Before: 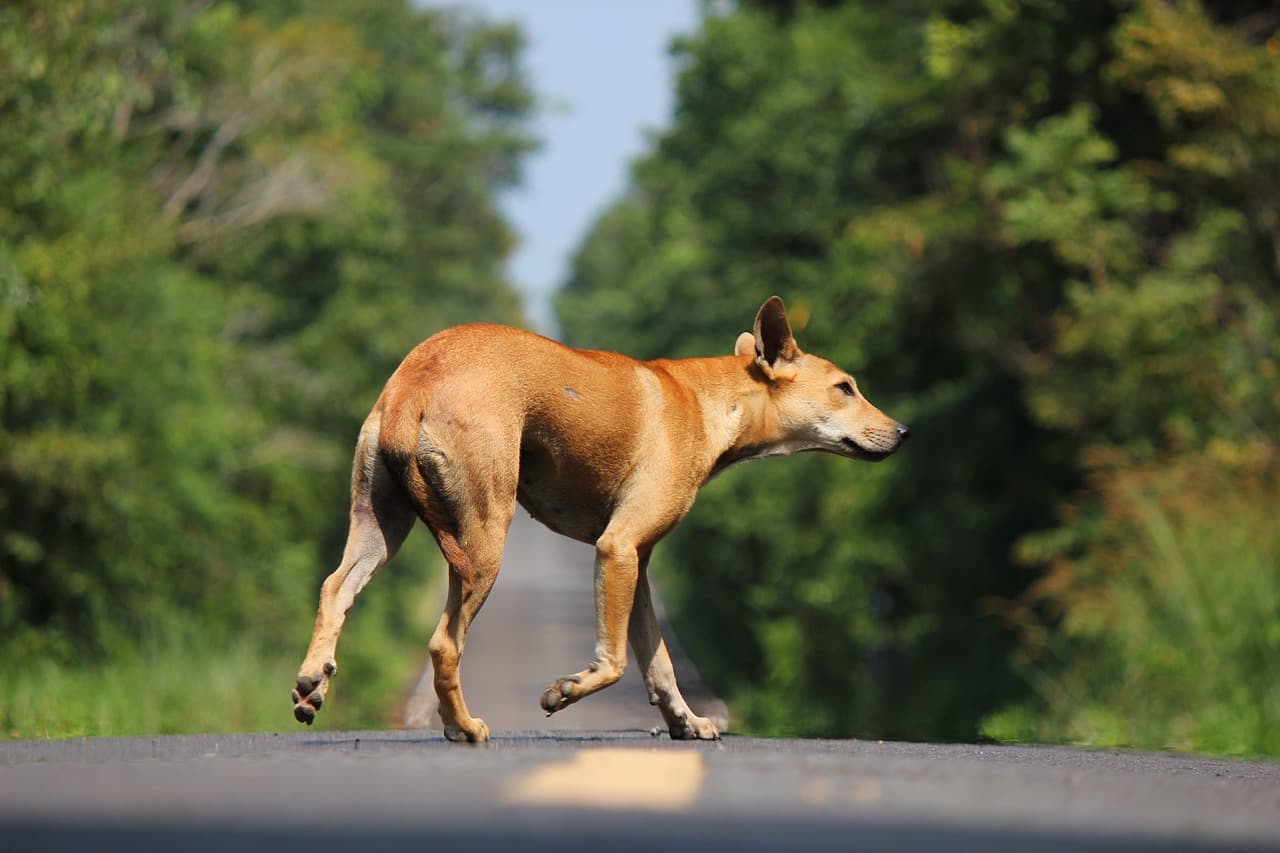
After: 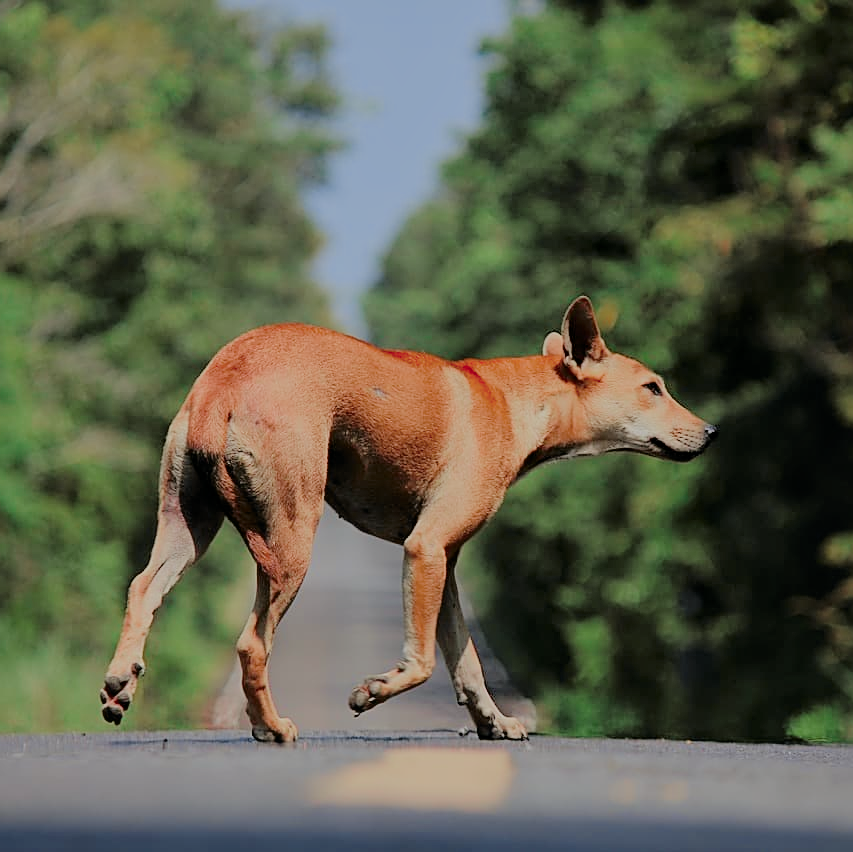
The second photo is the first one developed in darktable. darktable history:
filmic rgb: white relative exposure 8 EV, threshold 3 EV, hardness 2.44, latitude 10.07%, contrast 0.72, highlights saturation mix 10%, shadows ↔ highlights balance 1.38%, color science v4 (2020), enable highlight reconstruction true
sharpen: on, module defaults
crop and rotate: left 15.055%, right 18.278%
tone curve: curves: ch0 [(0, 0.009) (0.105, 0.069) (0.195, 0.154) (0.289, 0.278) (0.384, 0.391) (0.513, 0.53) (0.66, 0.667) (0.895, 0.863) (1, 0.919)]; ch1 [(0, 0) (0.161, 0.092) (0.35, 0.33) (0.403, 0.395) (0.456, 0.469) (0.502, 0.499) (0.519, 0.514) (0.576, 0.587) (0.642, 0.645) (0.701, 0.742) (1, 0.942)]; ch2 [(0, 0) (0.371, 0.362) (0.437, 0.437) (0.501, 0.5) (0.53, 0.528) (0.569, 0.551) (0.619, 0.58) (0.883, 0.752) (1, 0.929)], color space Lab, independent channels, preserve colors none
local contrast: mode bilateral grid, contrast 20, coarseness 50, detail 120%, midtone range 0.2
tone equalizer: on, module defaults
white balance: red 0.988, blue 1.017
